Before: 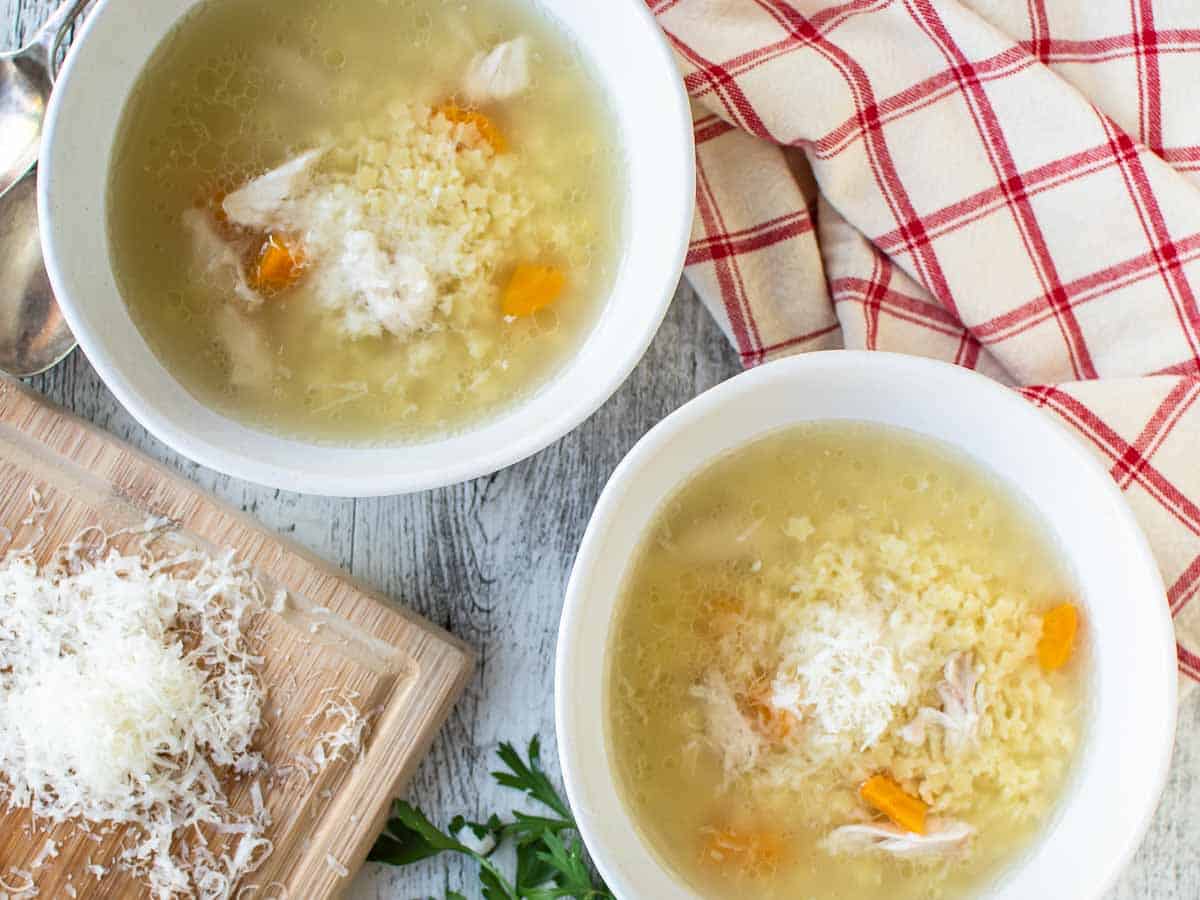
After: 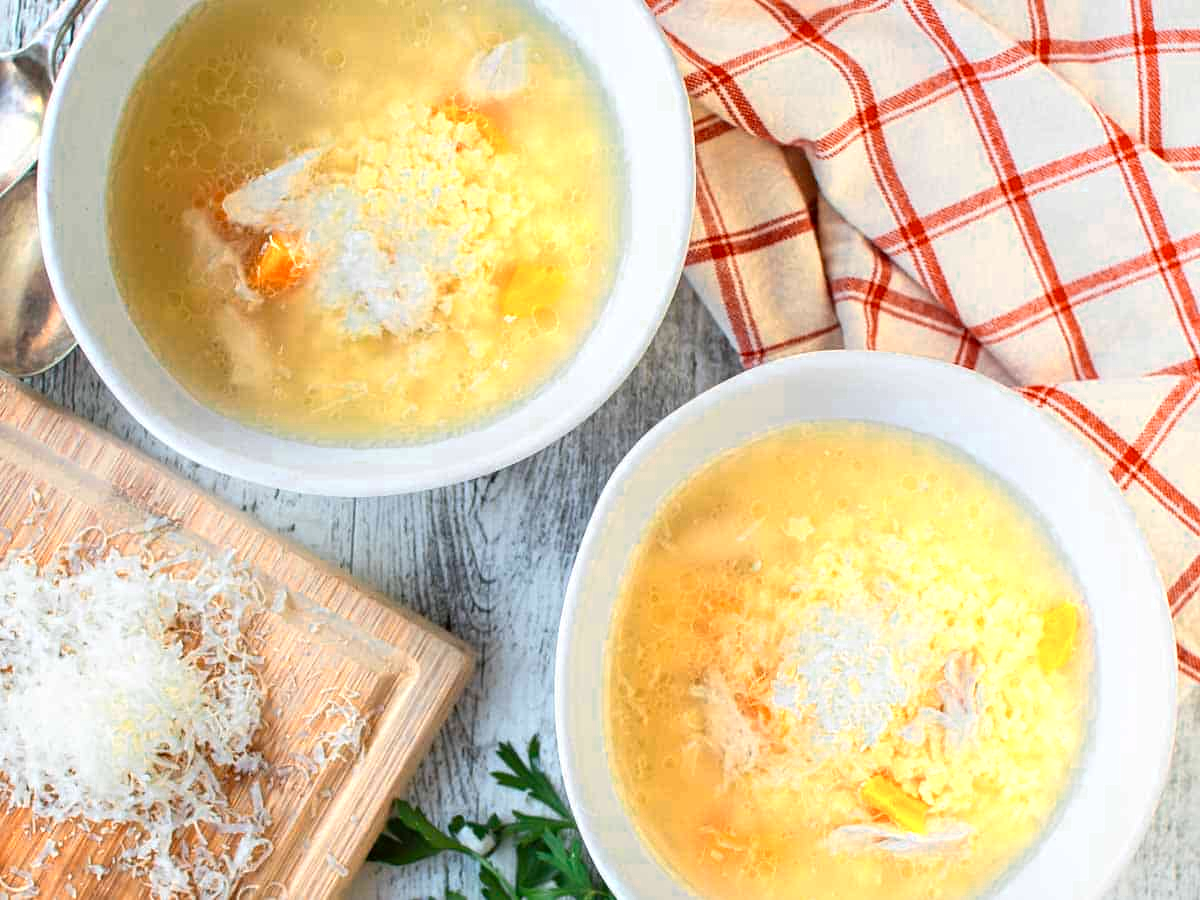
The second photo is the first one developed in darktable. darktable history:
color correction: highlights b* -0.025, saturation 1.36
color zones: curves: ch0 [(0.018, 0.548) (0.197, 0.654) (0.425, 0.447) (0.605, 0.658) (0.732, 0.579)]; ch1 [(0.105, 0.531) (0.224, 0.531) (0.386, 0.39) (0.618, 0.456) (0.732, 0.456) (0.956, 0.421)]; ch2 [(0.039, 0.583) (0.215, 0.465) (0.399, 0.544) (0.465, 0.548) (0.614, 0.447) (0.724, 0.43) (0.882, 0.623) (0.956, 0.632)]
